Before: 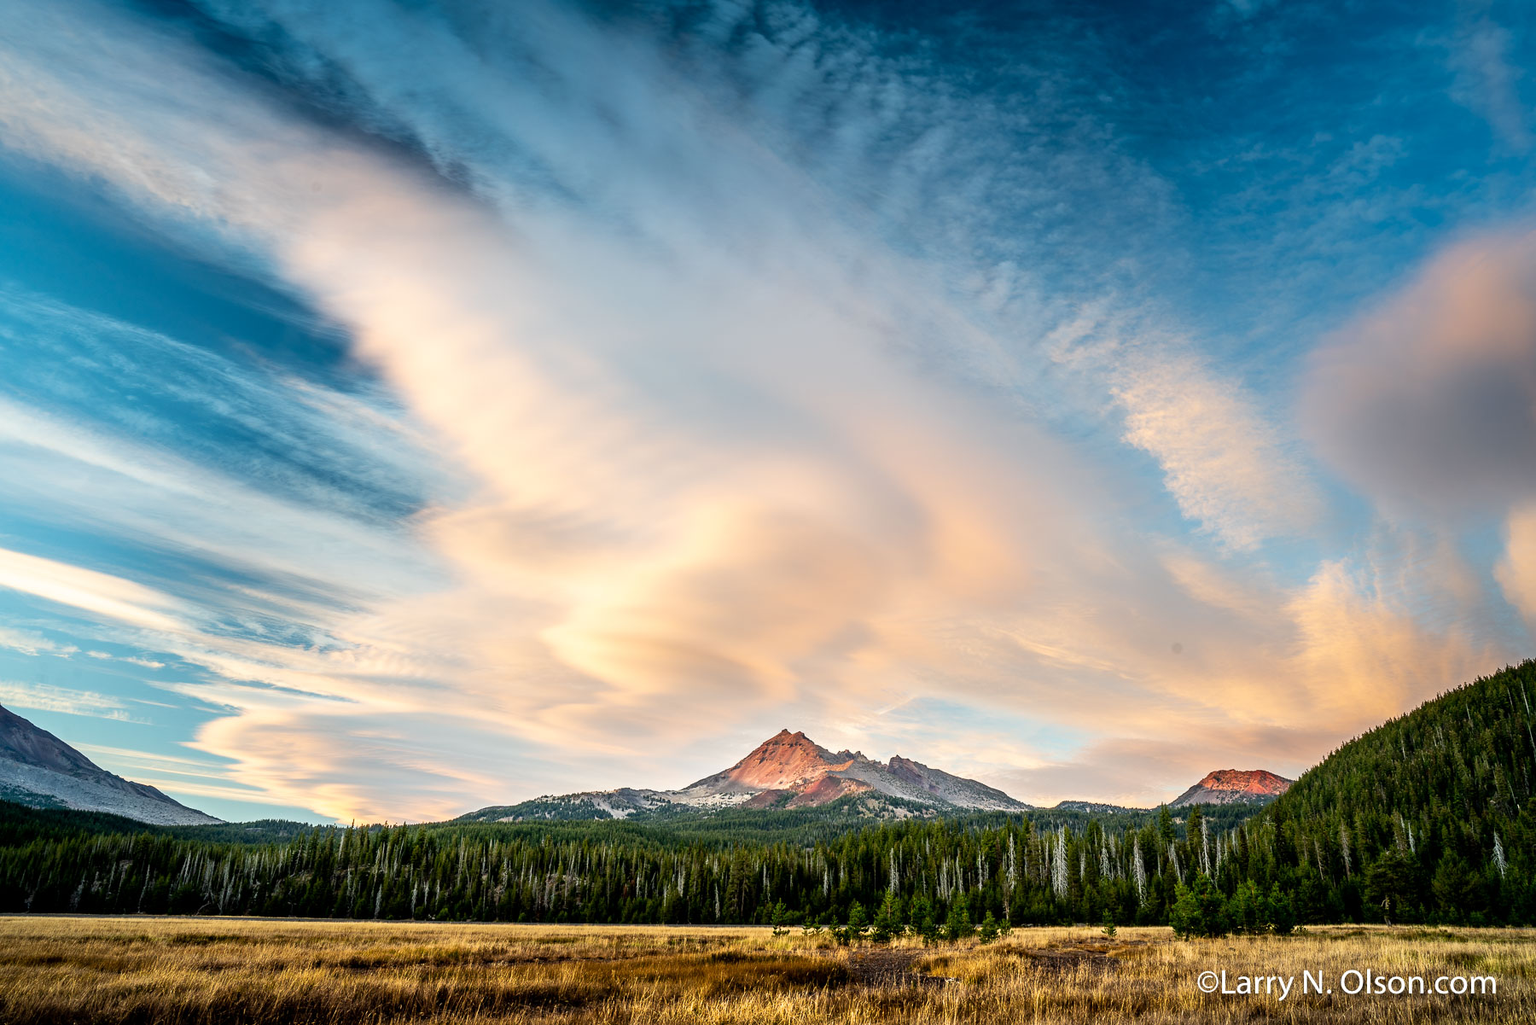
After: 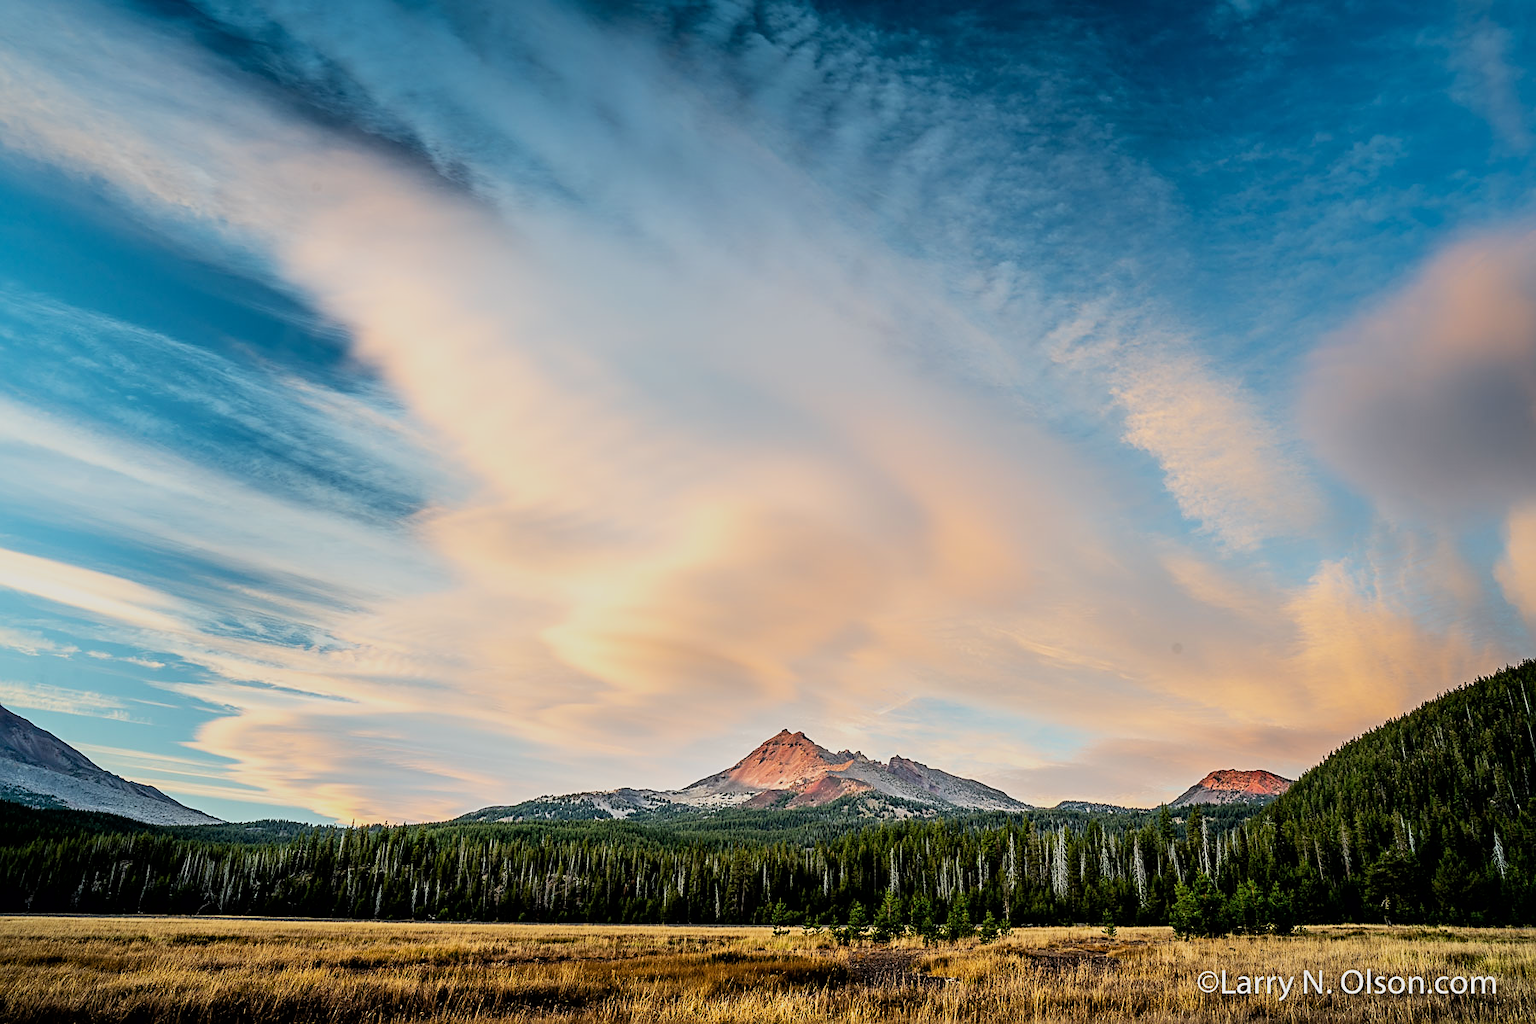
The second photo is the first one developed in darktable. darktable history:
sharpen: on, module defaults
filmic rgb: black relative exposure -8.02 EV, white relative exposure 3.9 EV, hardness 4.22, color science v6 (2022)
